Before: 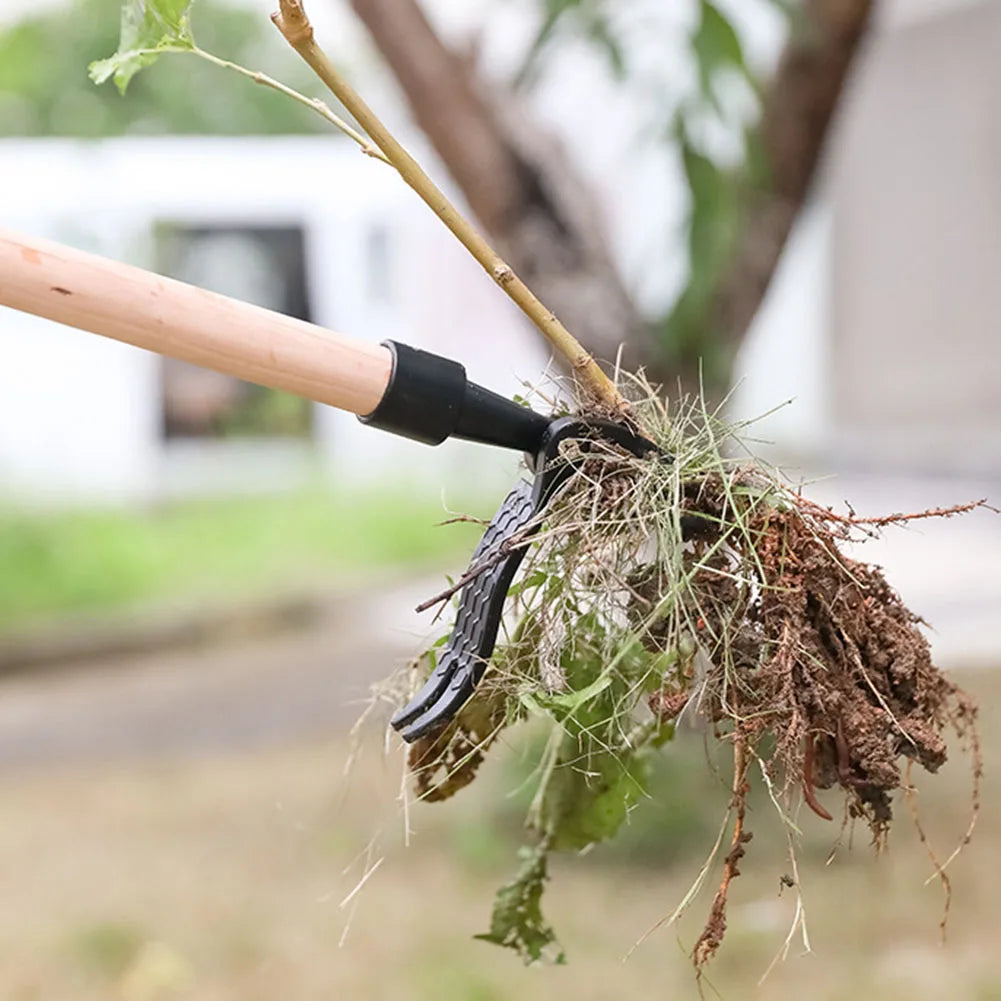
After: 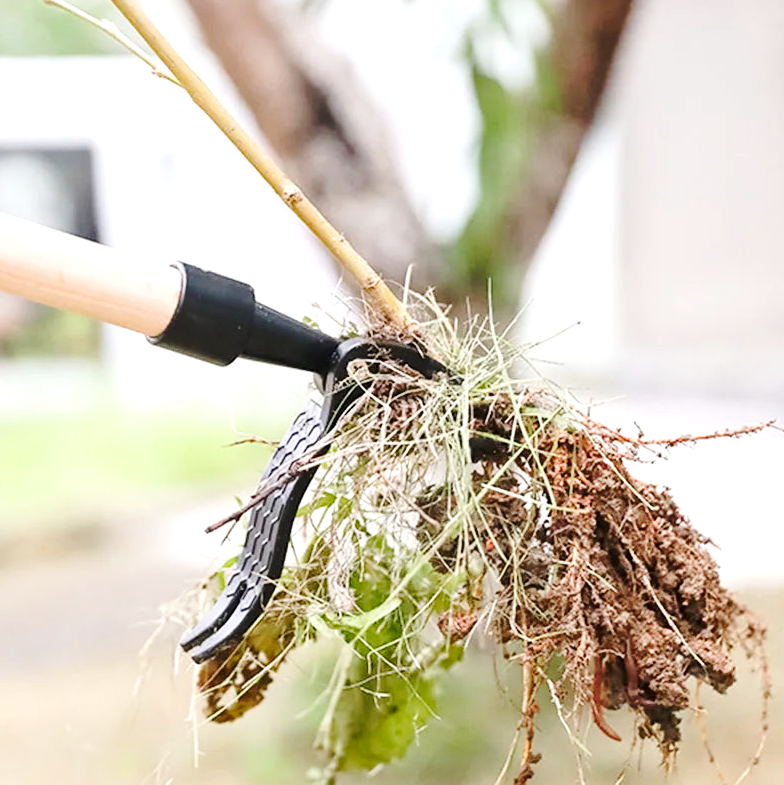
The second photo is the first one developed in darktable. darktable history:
exposure: exposure 0.744 EV, compensate highlight preservation false
crop and rotate: left 21.139%, top 8.022%, right 0.455%, bottom 13.485%
tone curve: curves: ch0 [(0.017, 0) (0.107, 0.071) (0.295, 0.264) (0.447, 0.507) (0.54, 0.618) (0.733, 0.791) (0.879, 0.898) (1, 0.97)]; ch1 [(0, 0) (0.393, 0.415) (0.447, 0.448) (0.485, 0.497) (0.523, 0.515) (0.544, 0.55) (0.59, 0.609) (0.686, 0.686) (1, 1)]; ch2 [(0, 0) (0.369, 0.388) (0.449, 0.431) (0.499, 0.5) (0.521, 0.505) (0.53, 0.538) (0.579, 0.601) (0.669, 0.733) (1, 1)], preserve colors none
